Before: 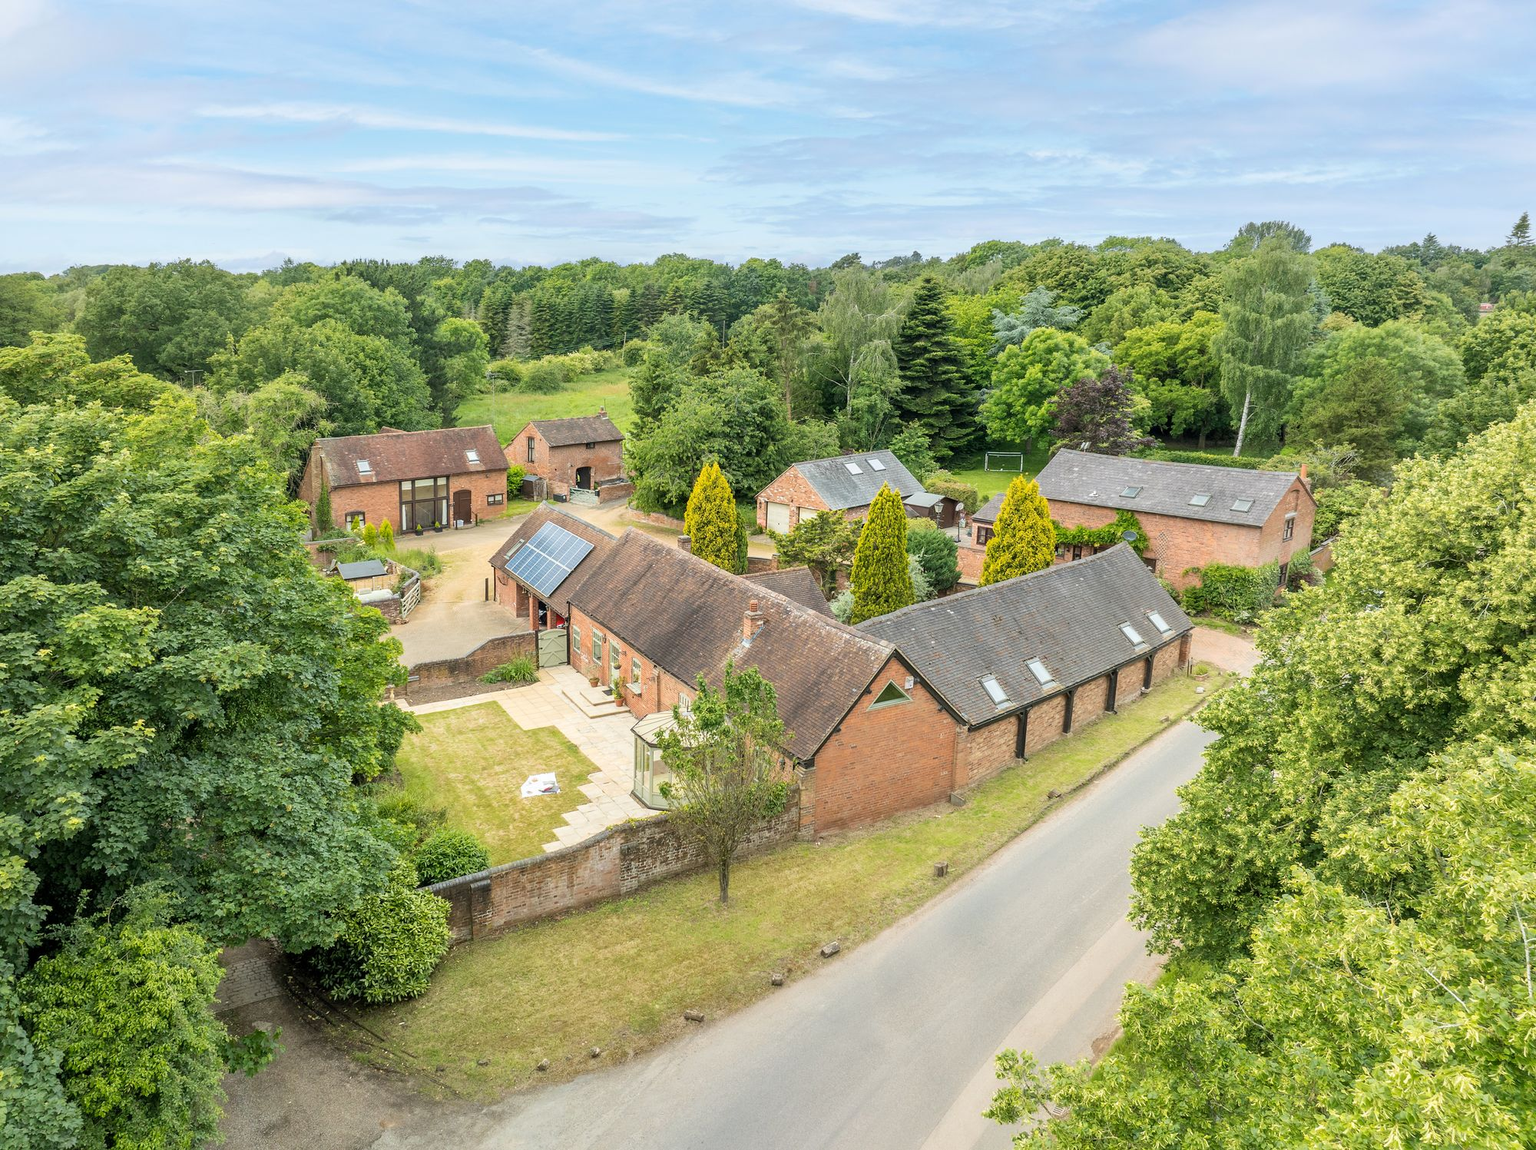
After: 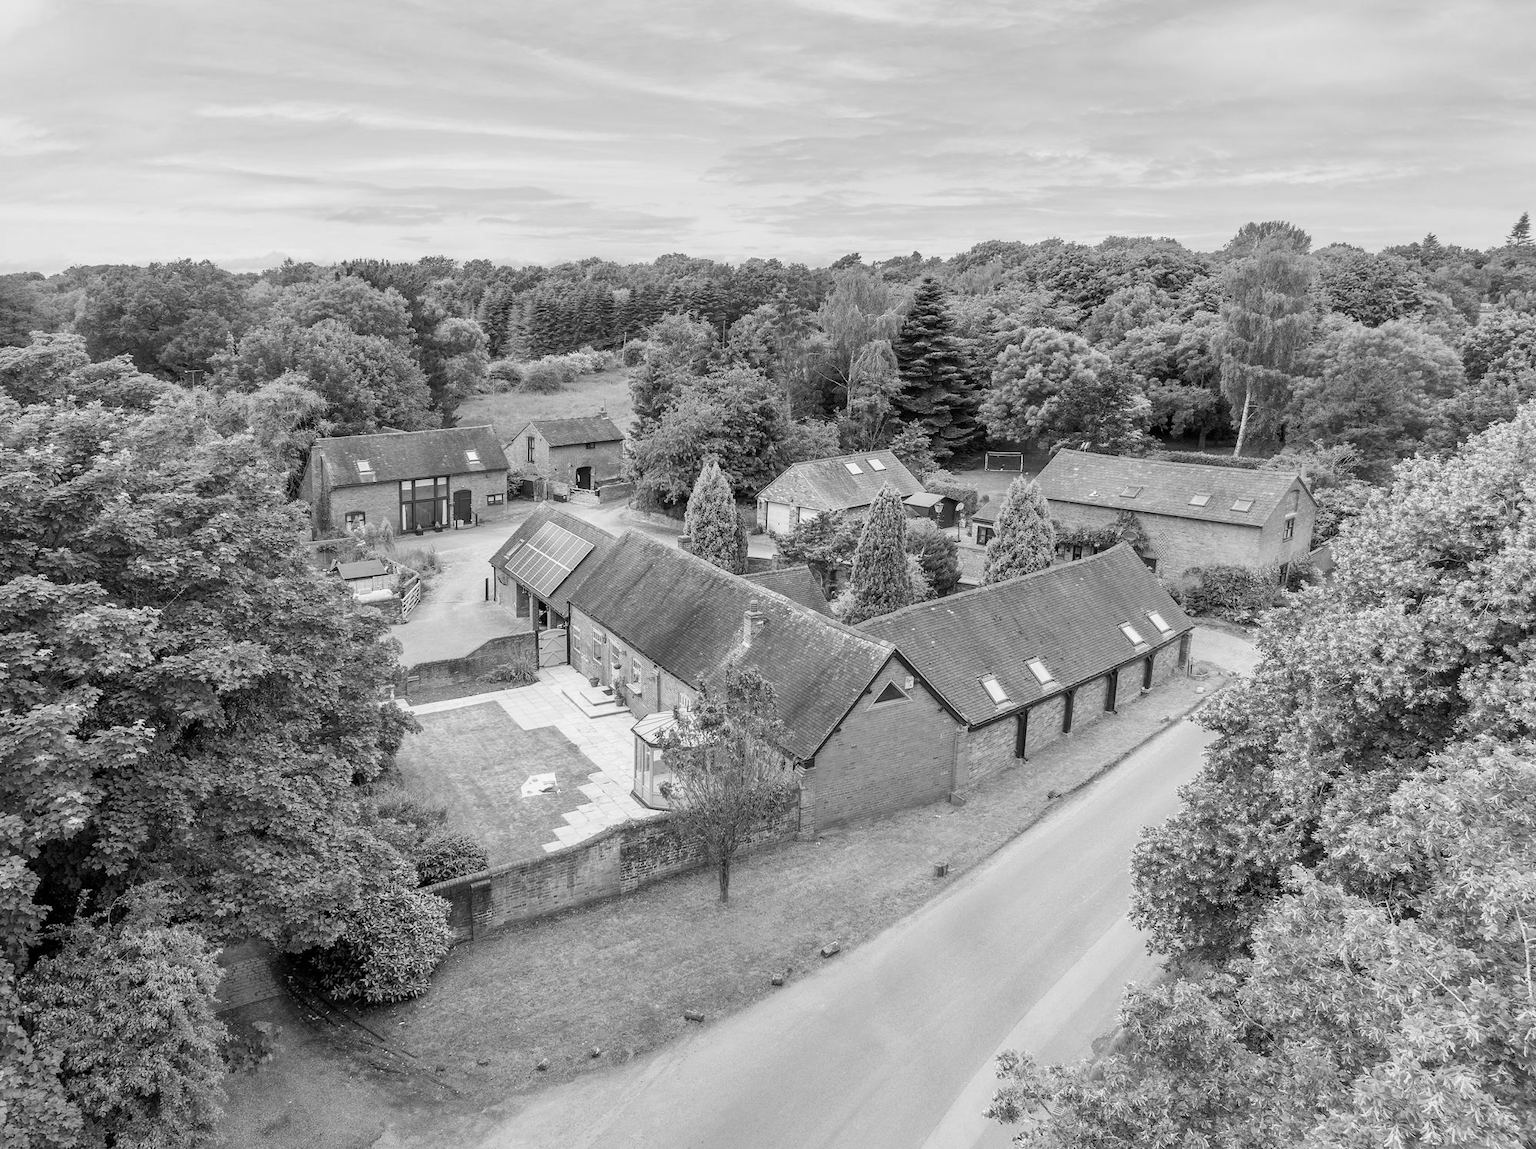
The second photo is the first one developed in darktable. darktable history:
rgb levels: mode RGB, independent channels, levels [[0, 0.5, 1], [0, 0.521, 1], [0, 0.536, 1]]
monochrome: a -4.13, b 5.16, size 1
